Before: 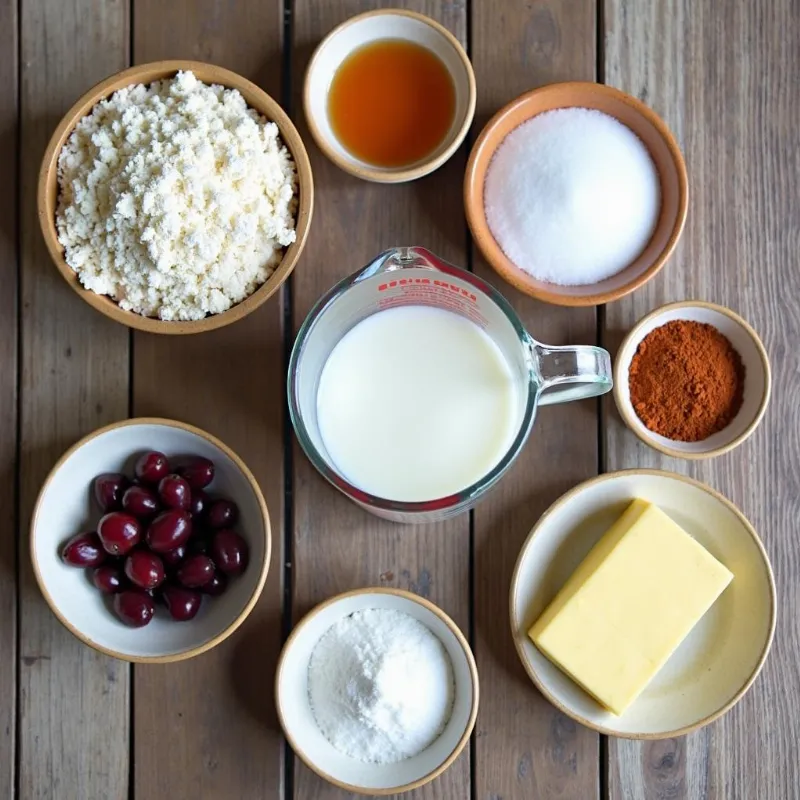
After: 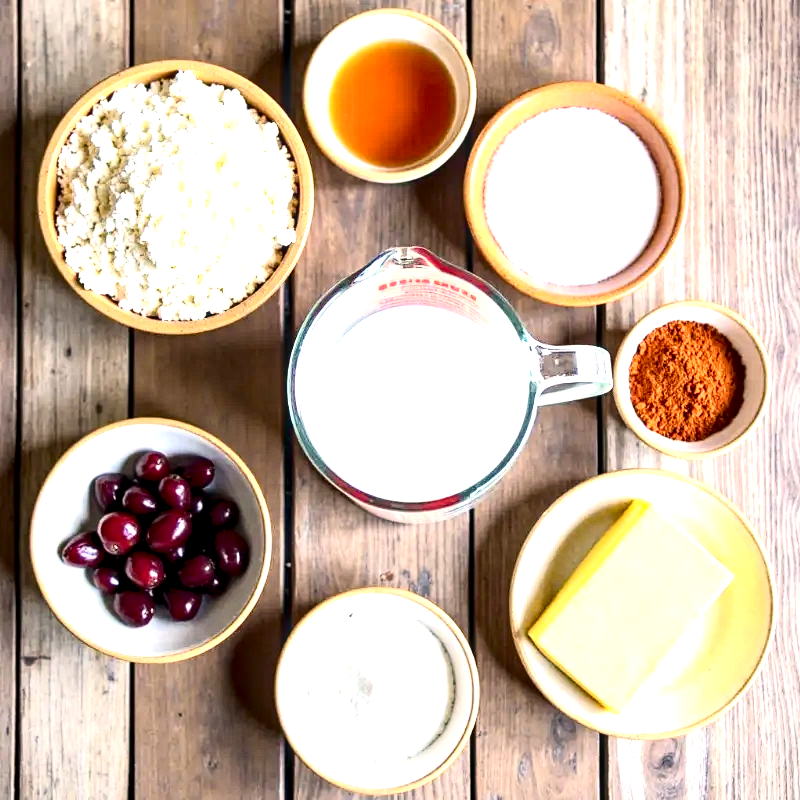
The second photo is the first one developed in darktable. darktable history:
local contrast: detail 150%
tone curve: curves: ch0 [(0, 0) (0.195, 0.109) (0.751, 0.848) (1, 1)], color space Lab, independent channels, preserve colors none
color balance rgb: highlights gain › chroma 3.108%, highlights gain › hue 56.98°, global offset › luminance -0.474%, perceptual saturation grading › global saturation 0.171%, perceptual saturation grading › mid-tones 11.554%, perceptual brilliance grading › global brilliance 17.929%, global vibrance 9.342%
exposure: exposure 0.925 EV, compensate highlight preservation false
